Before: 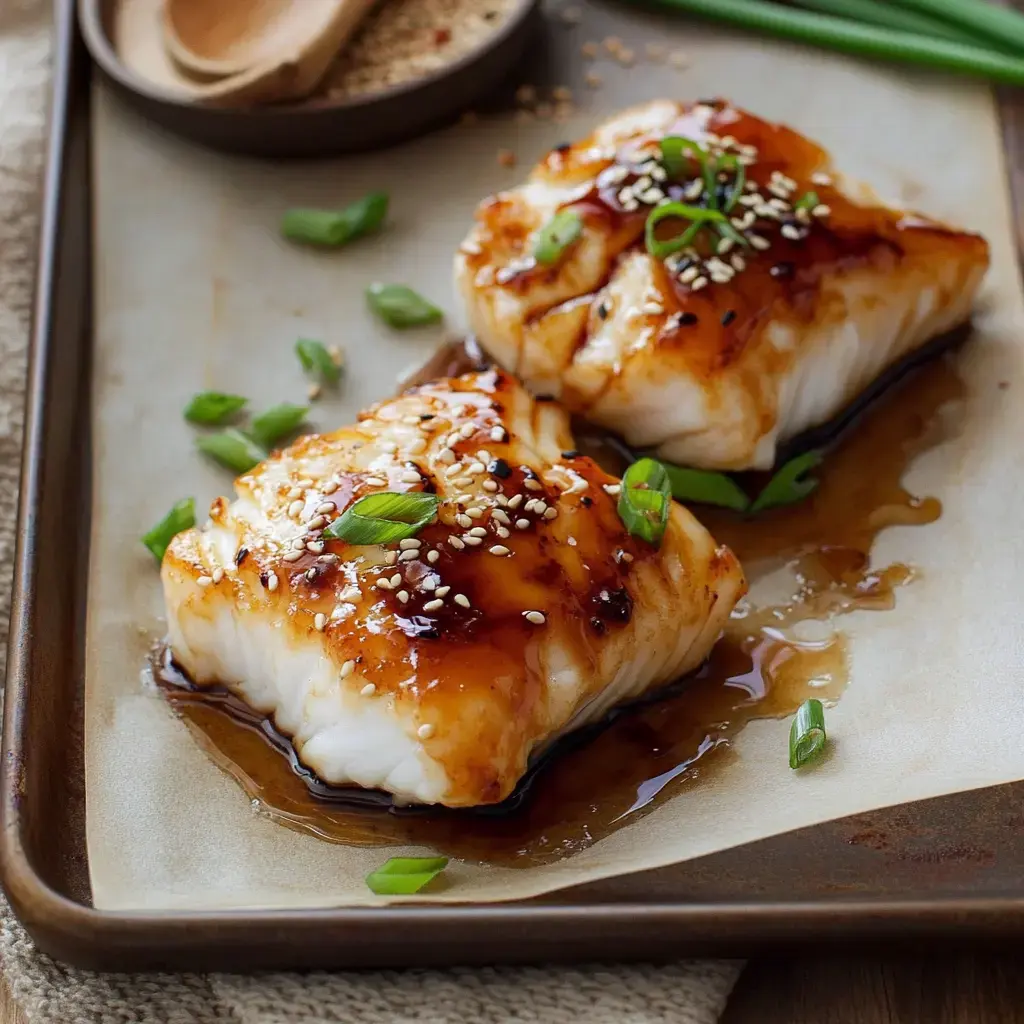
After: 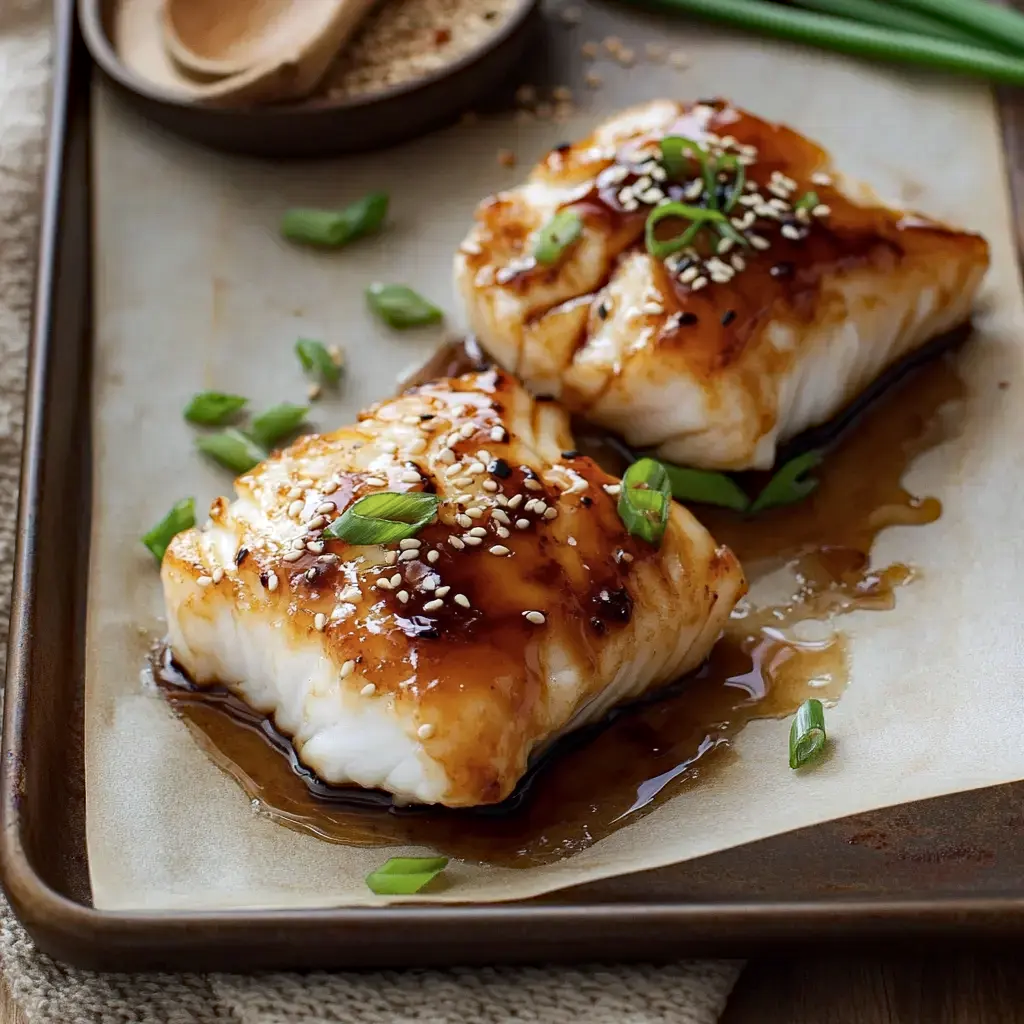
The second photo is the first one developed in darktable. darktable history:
contrast brightness saturation: contrast 0.109, saturation -0.156
haze removal: compatibility mode true, adaptive false
